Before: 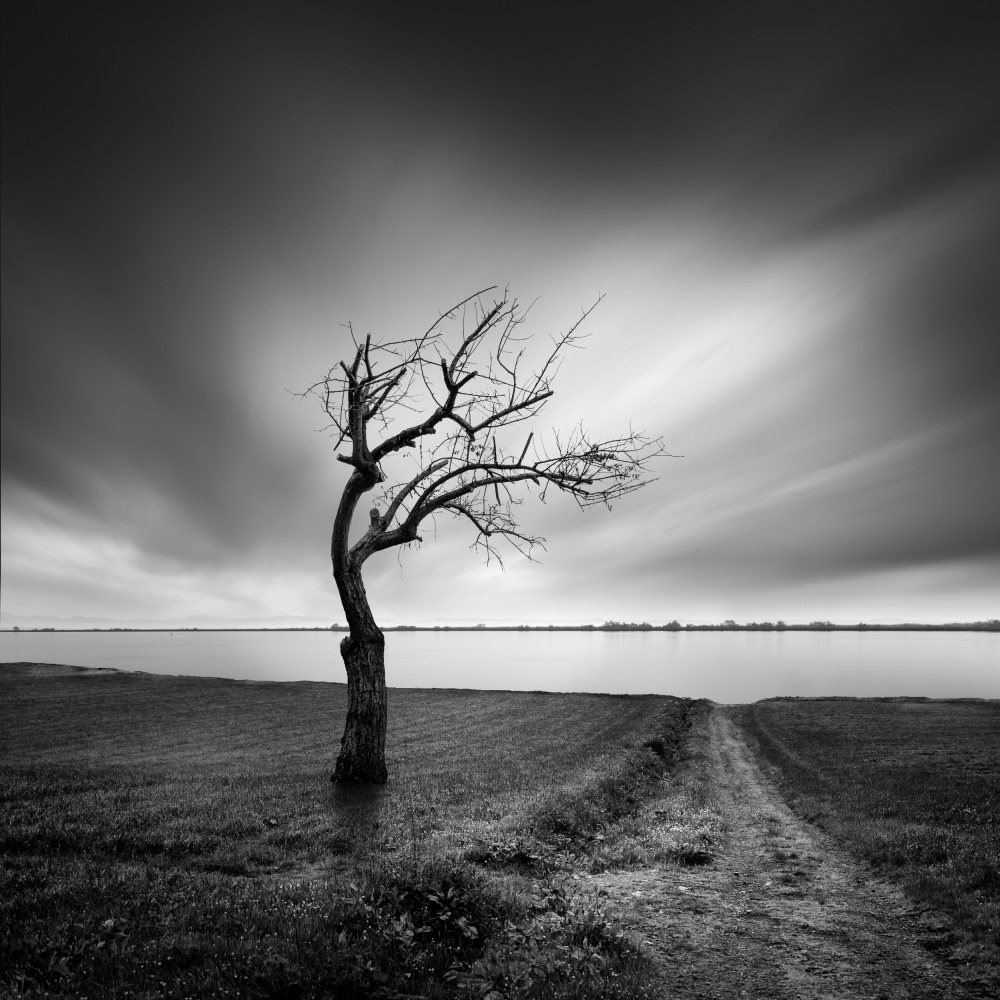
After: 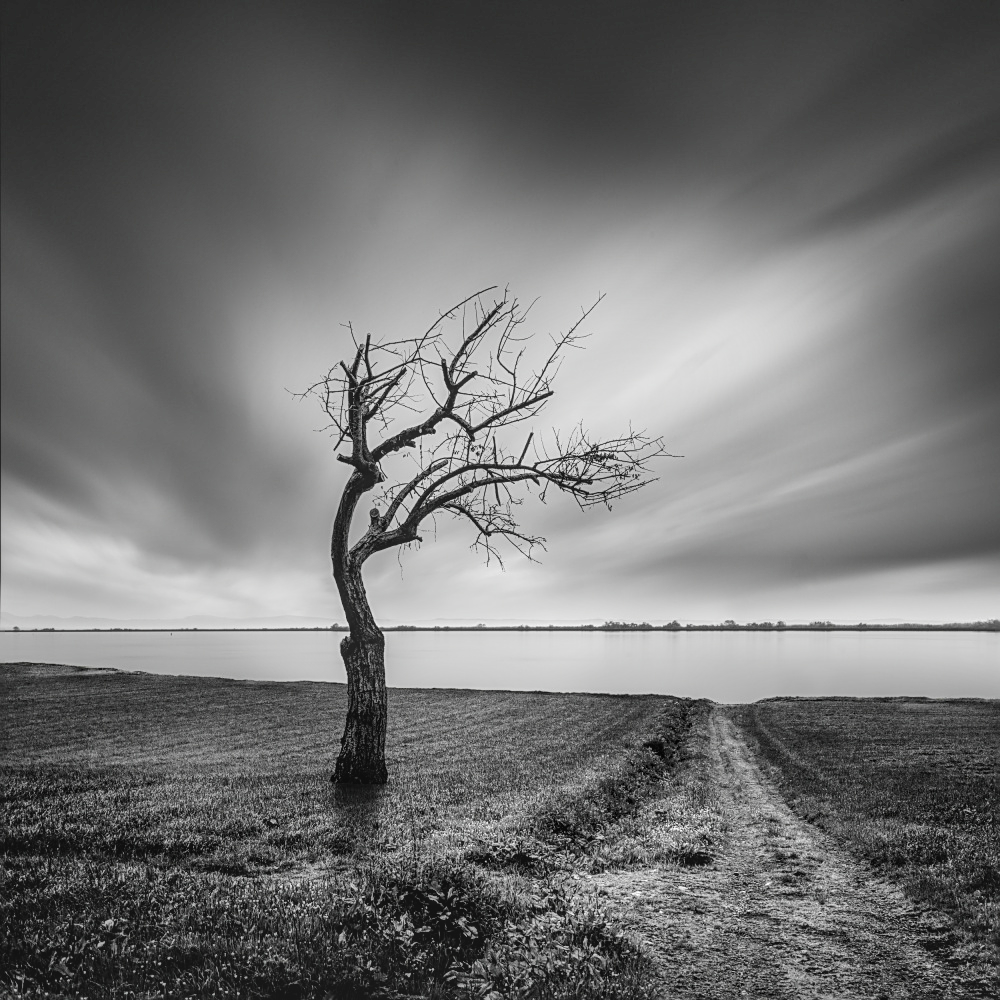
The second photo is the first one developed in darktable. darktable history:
contrast brightness saturation: contrast -0.15, brightness 0.044, saturation -0.121
local contrast: highlights 0%, shadows 6%, detail 133%
shadows and highlights: soften with gaussian
sharpen: on, module defaults
tone curve: curves: ch0 [(0.021, 0) (0.104, 0.052) (0.496, 0.526) (0.737, 0.783) (1, 1)], preserve colors none
